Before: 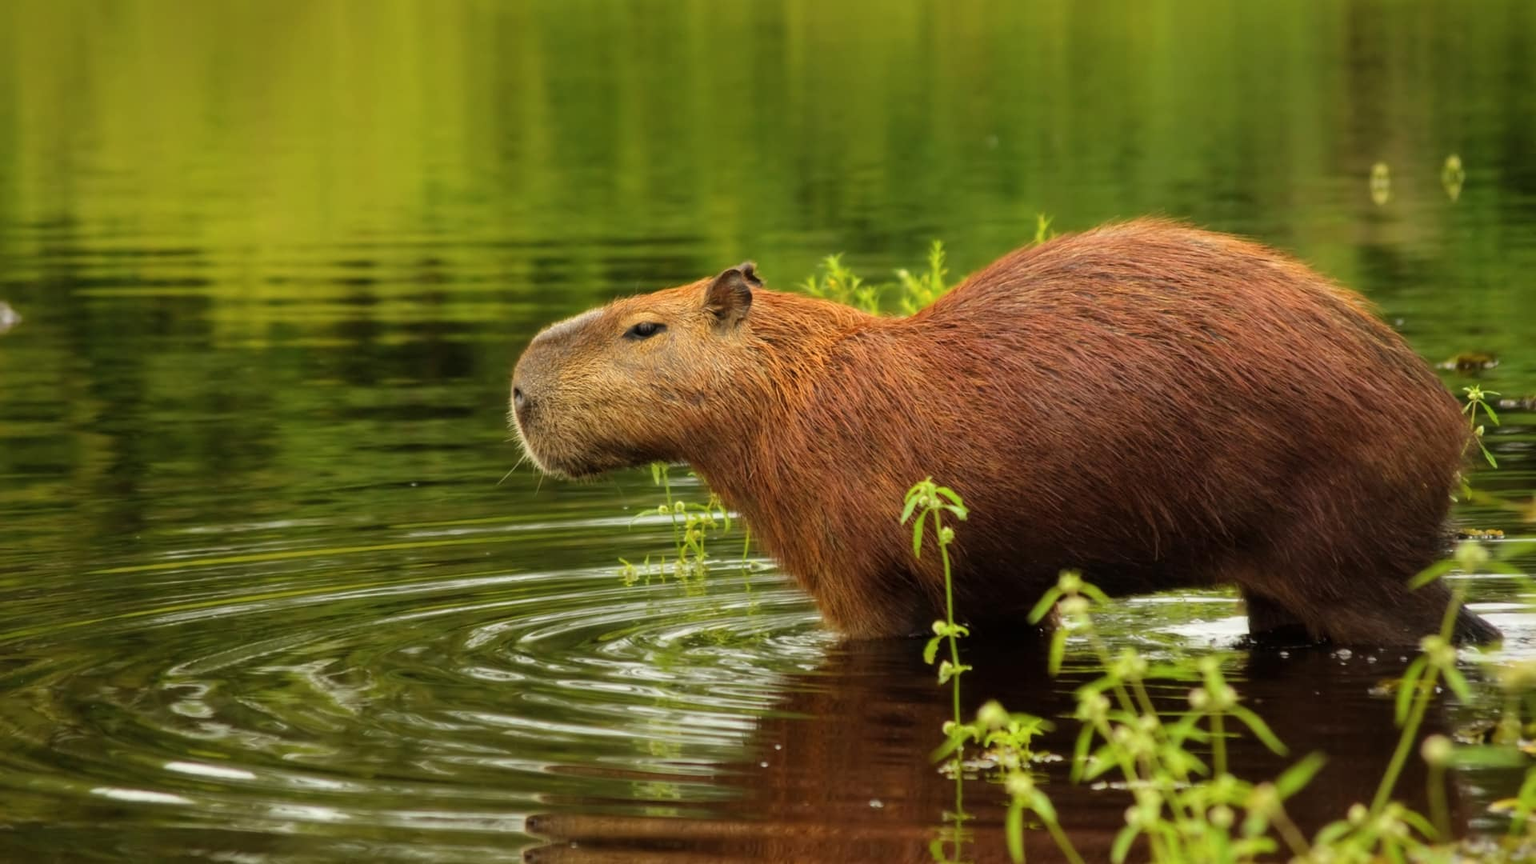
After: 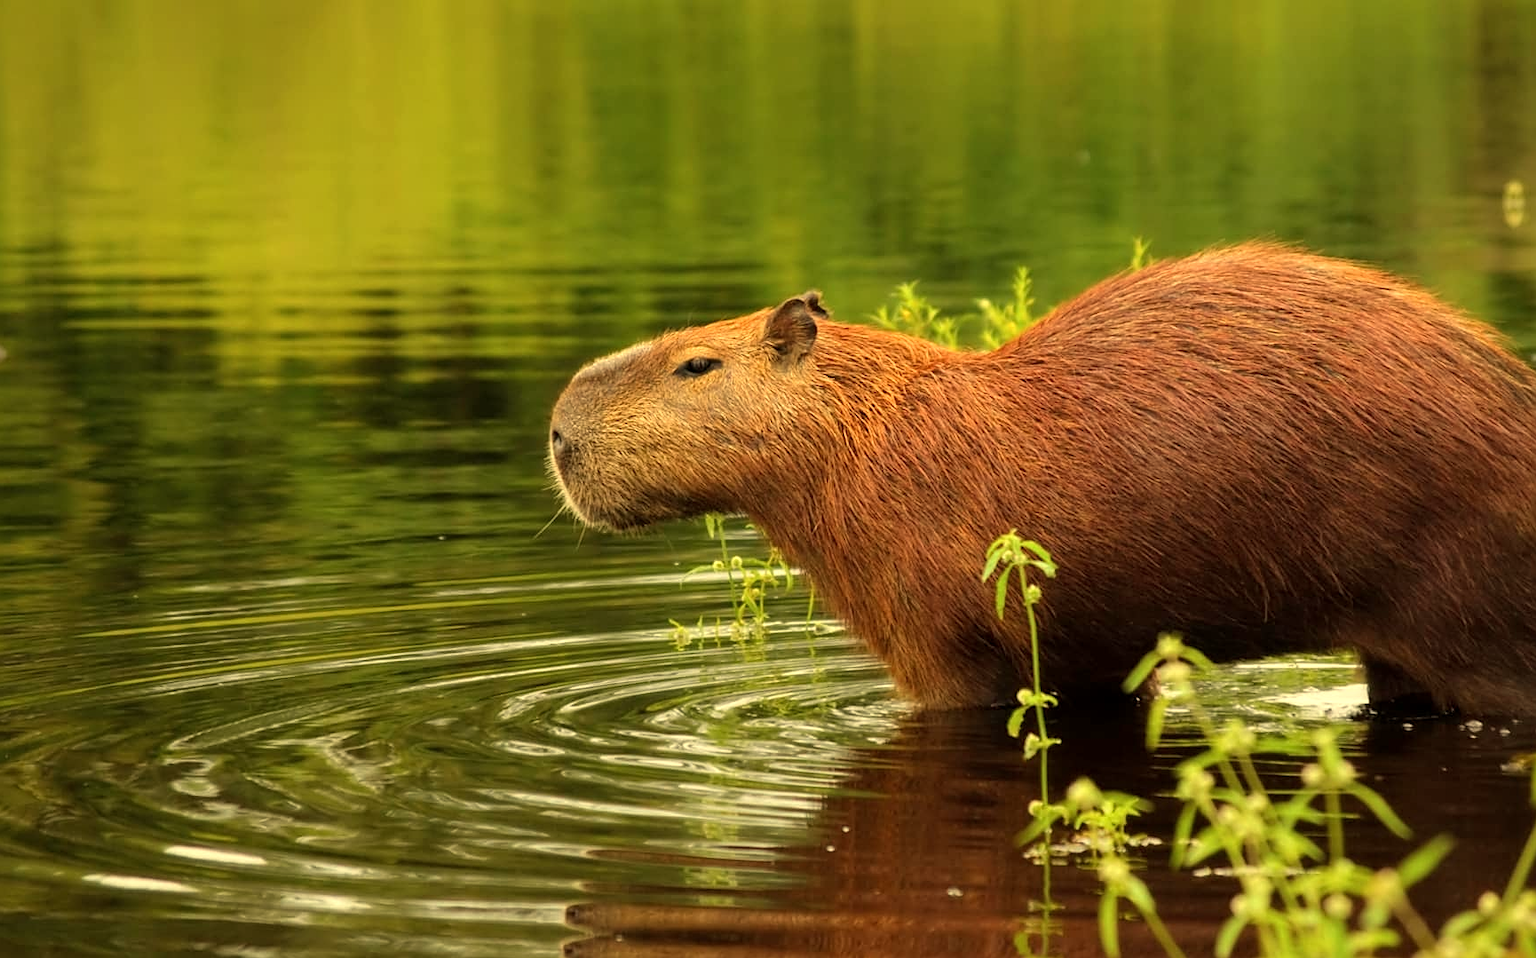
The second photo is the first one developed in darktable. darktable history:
crop and rotate: left 1.088%, right 8.807%
sharpen: on, module defaults
white balance: red 1.08, blue 0.791
exposure: black level correction 0.001, exposure 0.191 EV, compensate highlight preservation false
